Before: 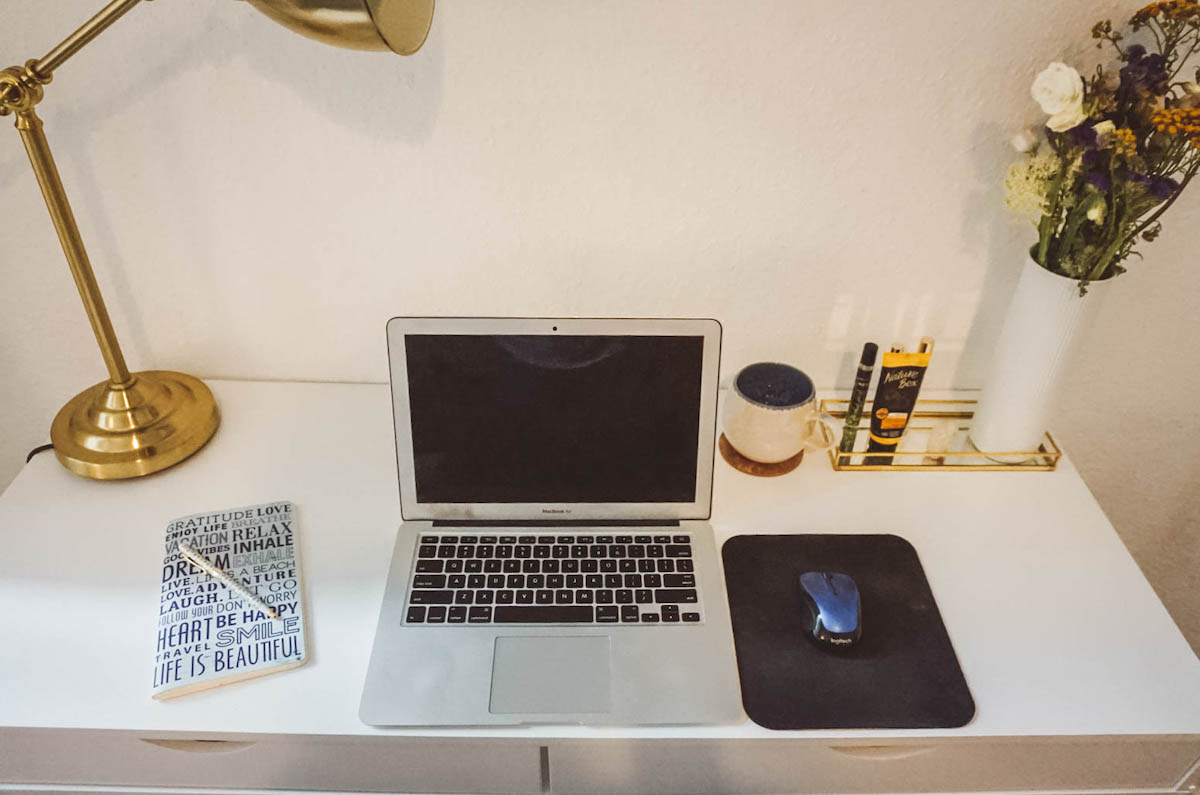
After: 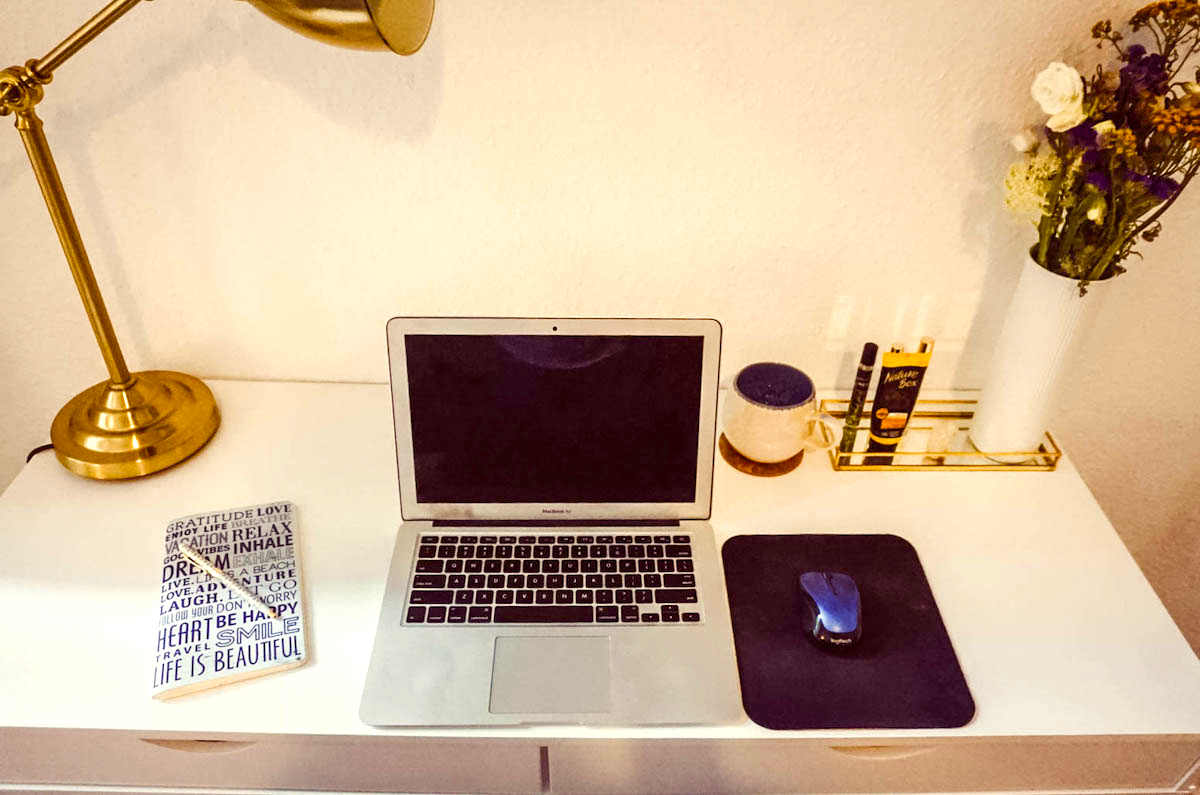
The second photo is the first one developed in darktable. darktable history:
color balance rgb: shadows lift › luminance -21.66%, shadows lift › chroma 8.98%, shadows lift › hue 283.37°, power › chroma 1.55%, power › hue 25.59°, highlights gain › luminance 6.08%, highlights gain › chroma 2.55%, highlights gain › hue 90°, global offset › luminance -0.87%, perceptual saturation grading › global saturation 27.49%, perceptual saturation grading › highlights -28.39%, perceptual saturation grading › mid-tones 15.22%, perceptual saturation grading › shadows 33.98%, perceptual brilliance grading › highlights 10%, perceptual brilliance grading › mid-tones 5%
levels: mode automatic, black 0.023%, white 99.97%, levels [0.062, 0.494, 0.925]
